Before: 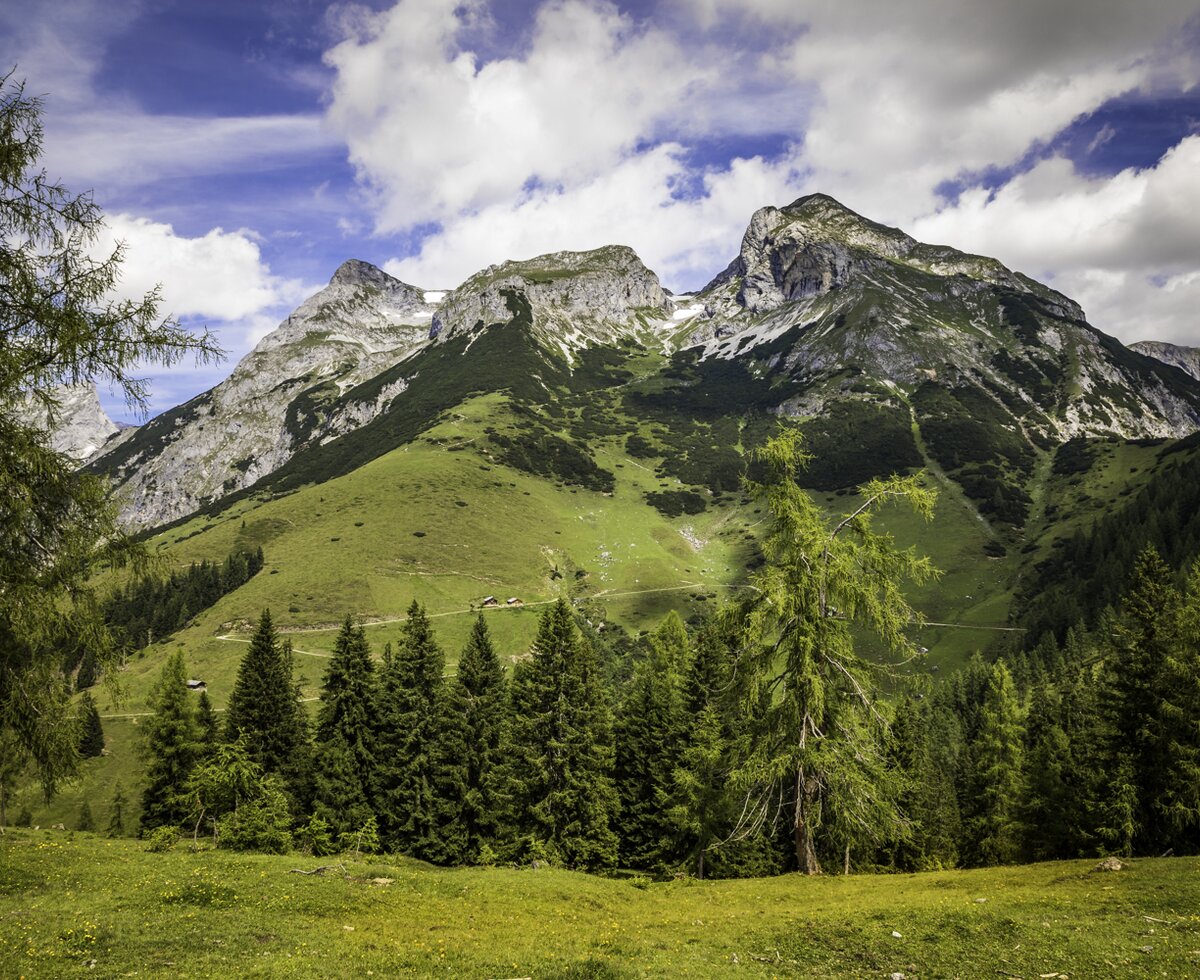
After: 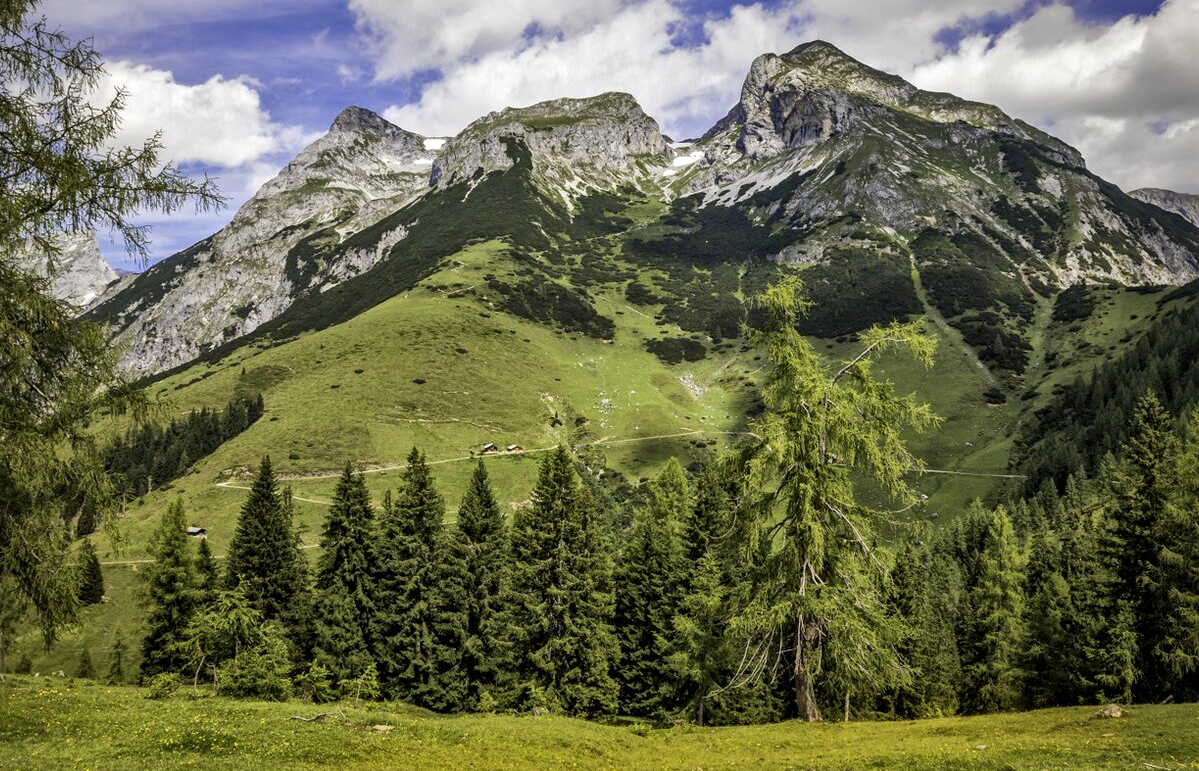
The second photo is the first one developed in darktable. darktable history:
crop and rotate: top 15.712%, bottom 5.552%
shadows and highlights: on, module defaults
local contrast: mode bilateral grid, contrast 19, coarseness 21, detail 150%, midtone range 0.2
